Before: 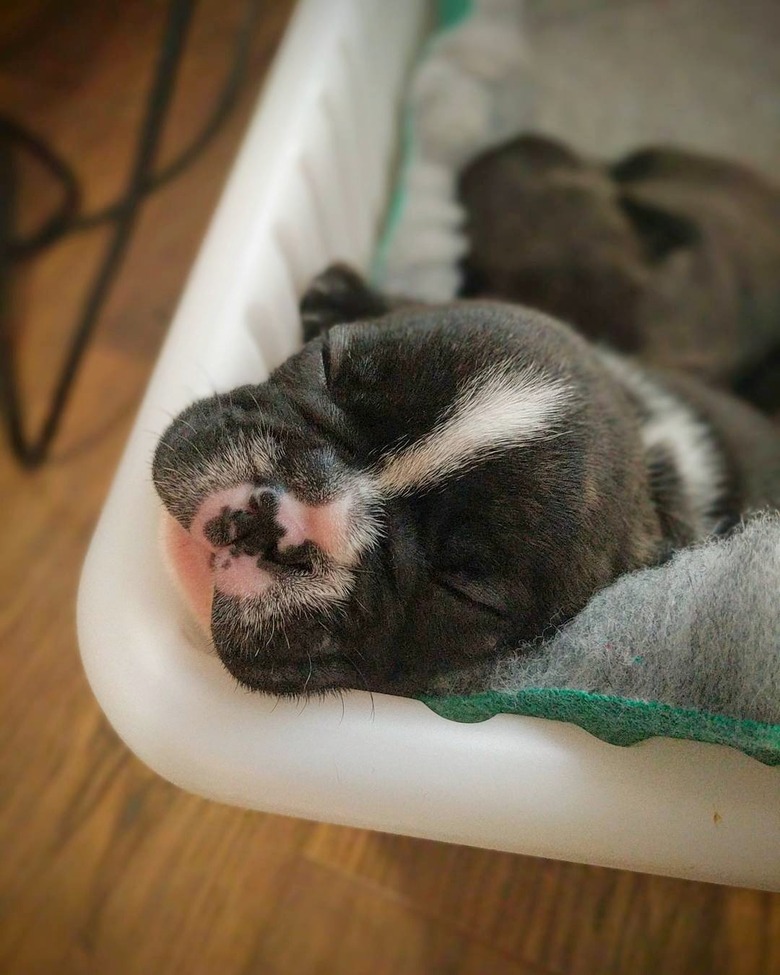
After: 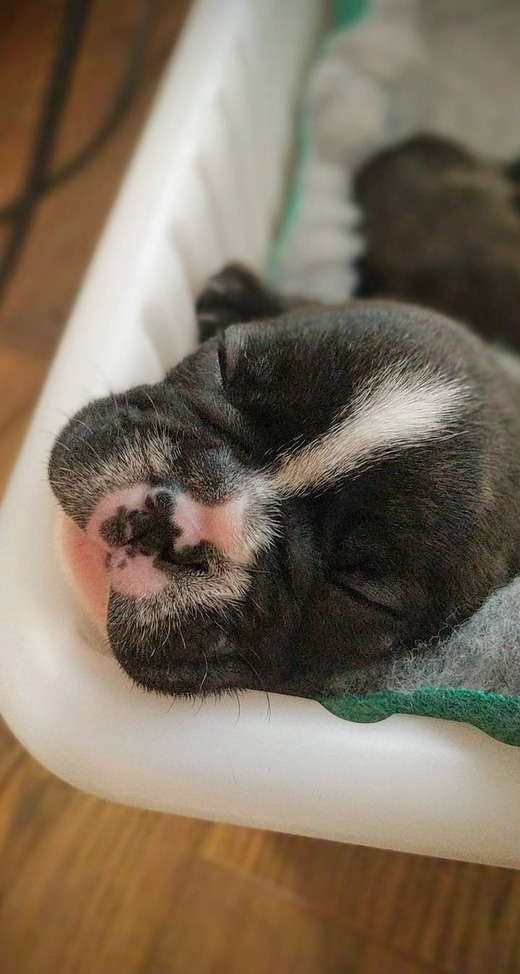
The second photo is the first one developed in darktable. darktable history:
crop and rotate: left 13.413%, right 19.907%
